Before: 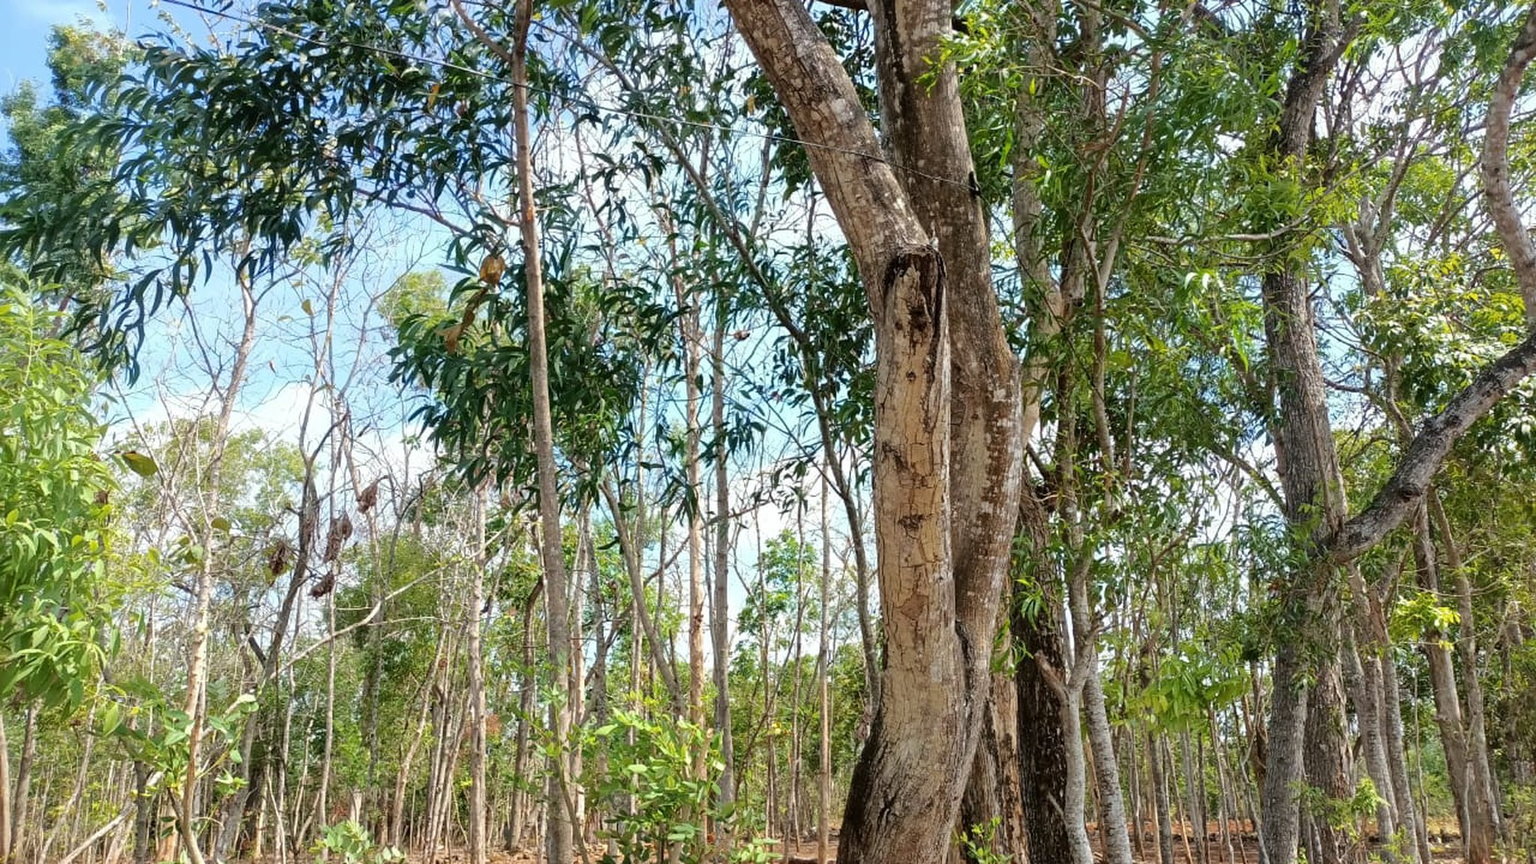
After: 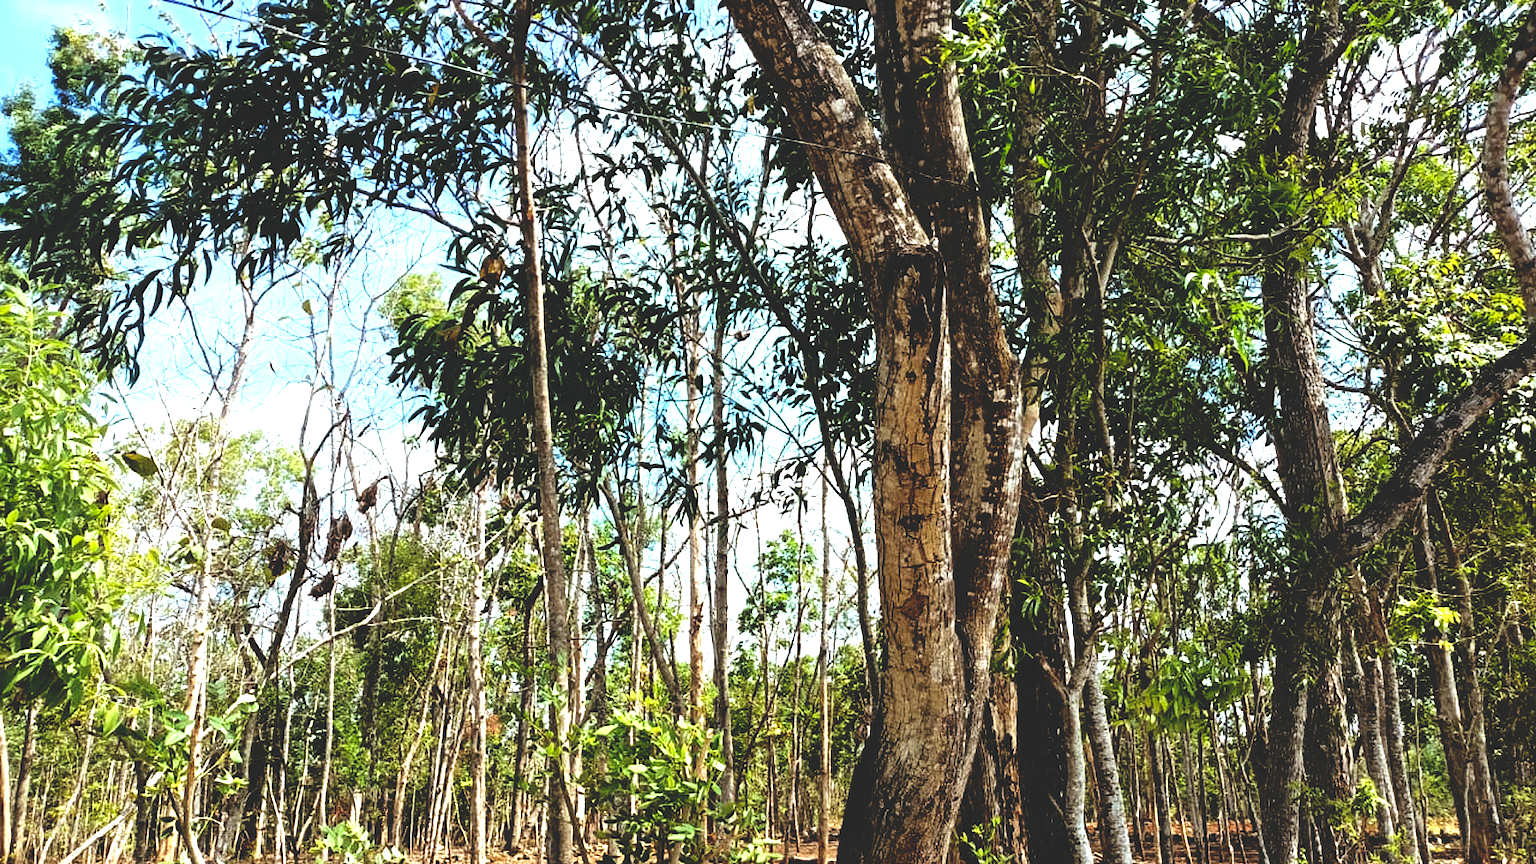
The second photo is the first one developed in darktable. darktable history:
color balance rgb: perceptual saturation grading › global saturation 20%, global vibrance 20%
color balance: lift [1, 0.994, 1.002, 1.006], gamma [0.957, 1.081, 1.016, 0.919], gain [0.97, 0.972, 1.01, 1.028], input saturation 91.06%, output saturation 79.8%
tone equalizer: -8 EV -1.08 EV, -7 EV -1.01 EV, -6 EV -0.867 EV, -5 EV -0.578 EV, -3 EV 0.578 EV, -2 EV 0.867 EV, -1 EV 1.01 EV, +0 EV 1.08 EV, edges refinement/feathering 500, mask exposure compensation -1.57 EV, preserve details no
base curve: curves: ch0 [(0, 0.02) (0.083, 0.036) (1, 1)], preserve colors none
